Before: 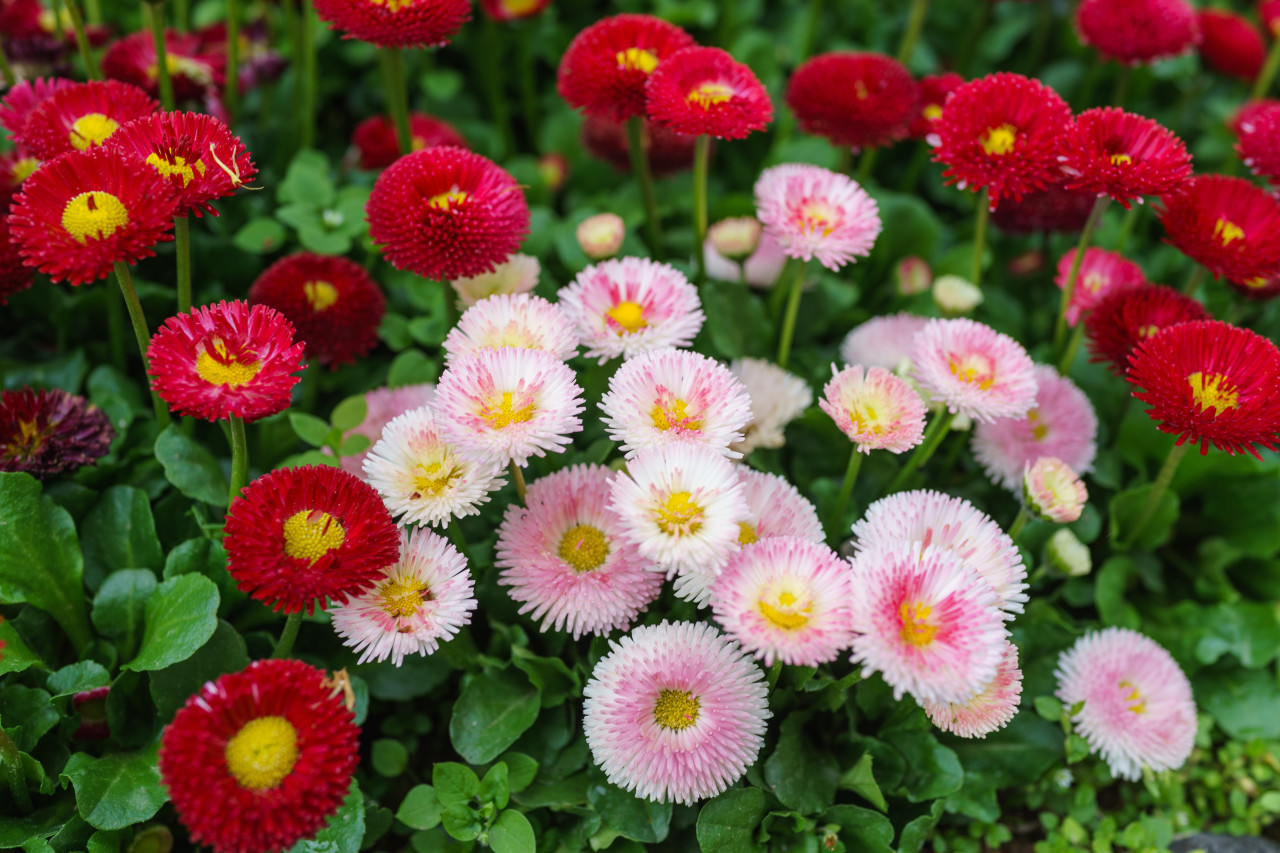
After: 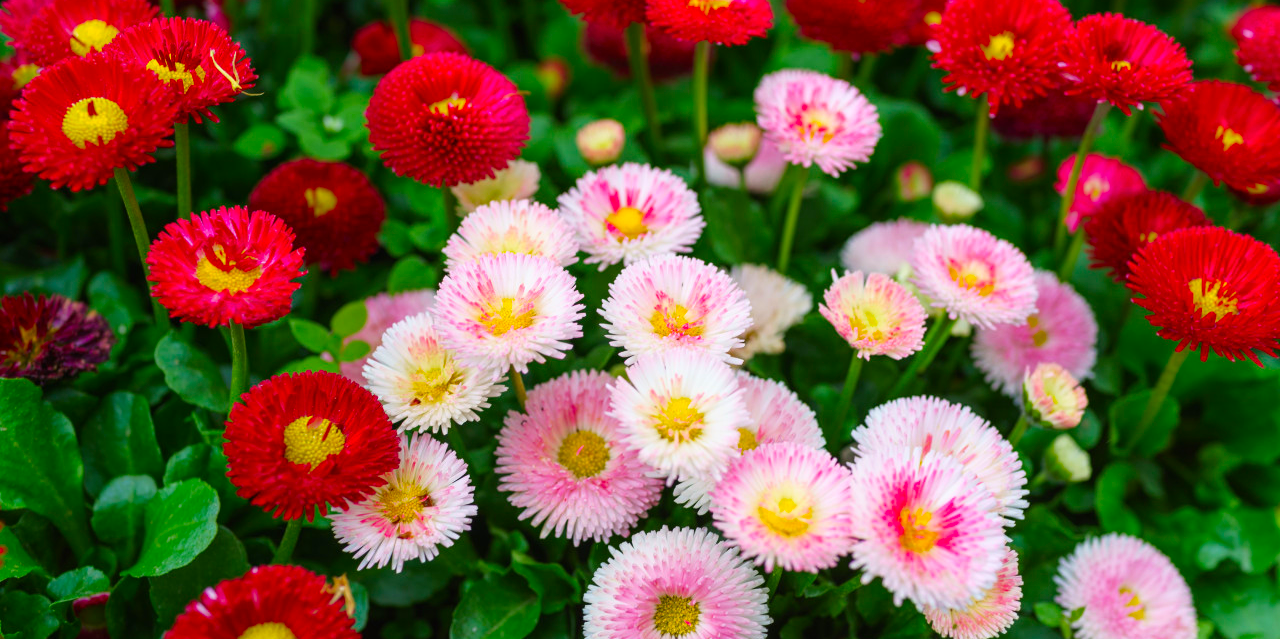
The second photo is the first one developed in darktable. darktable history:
contrast brightness saturation: saturation 0.489
crop: top 11.059%, bottom 13.922%
shadows and highlights: shadows 1.87, highlights 41.06
